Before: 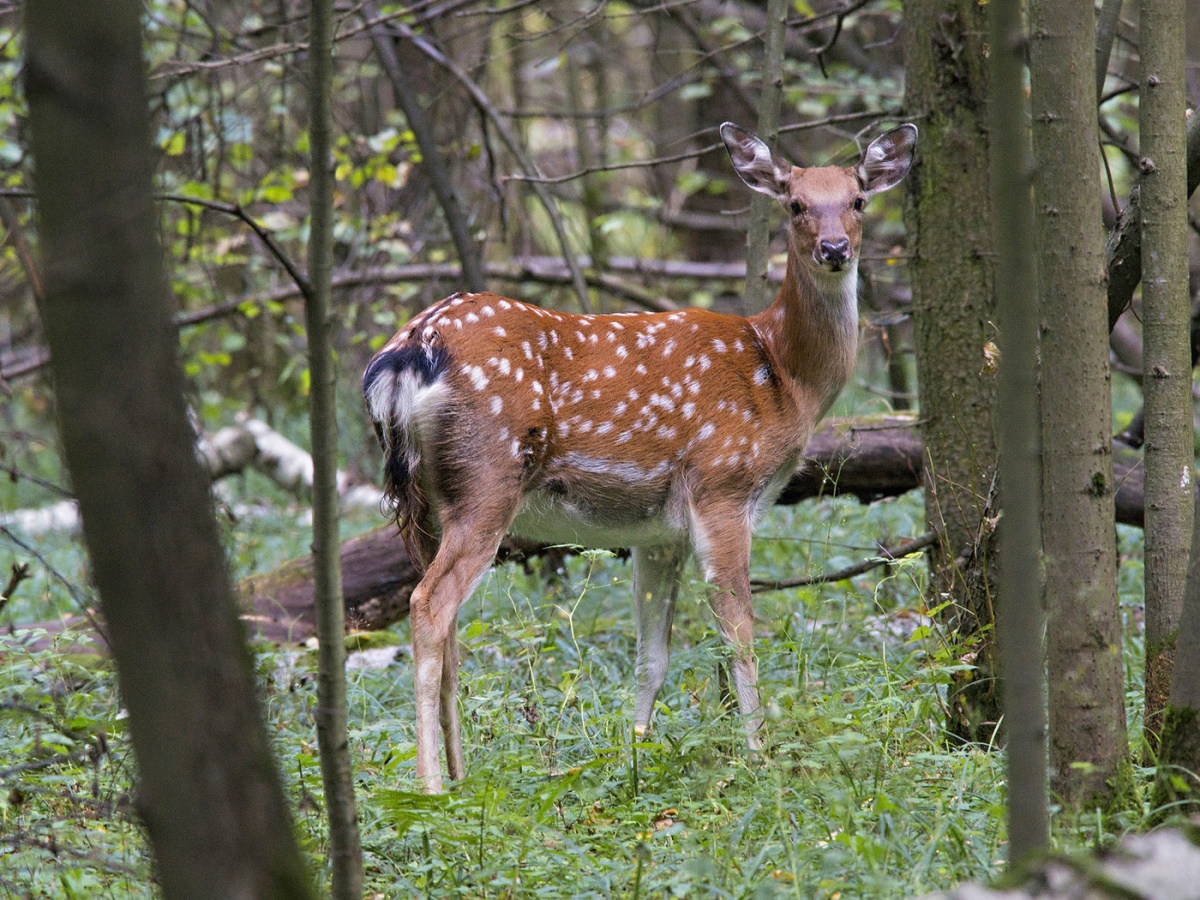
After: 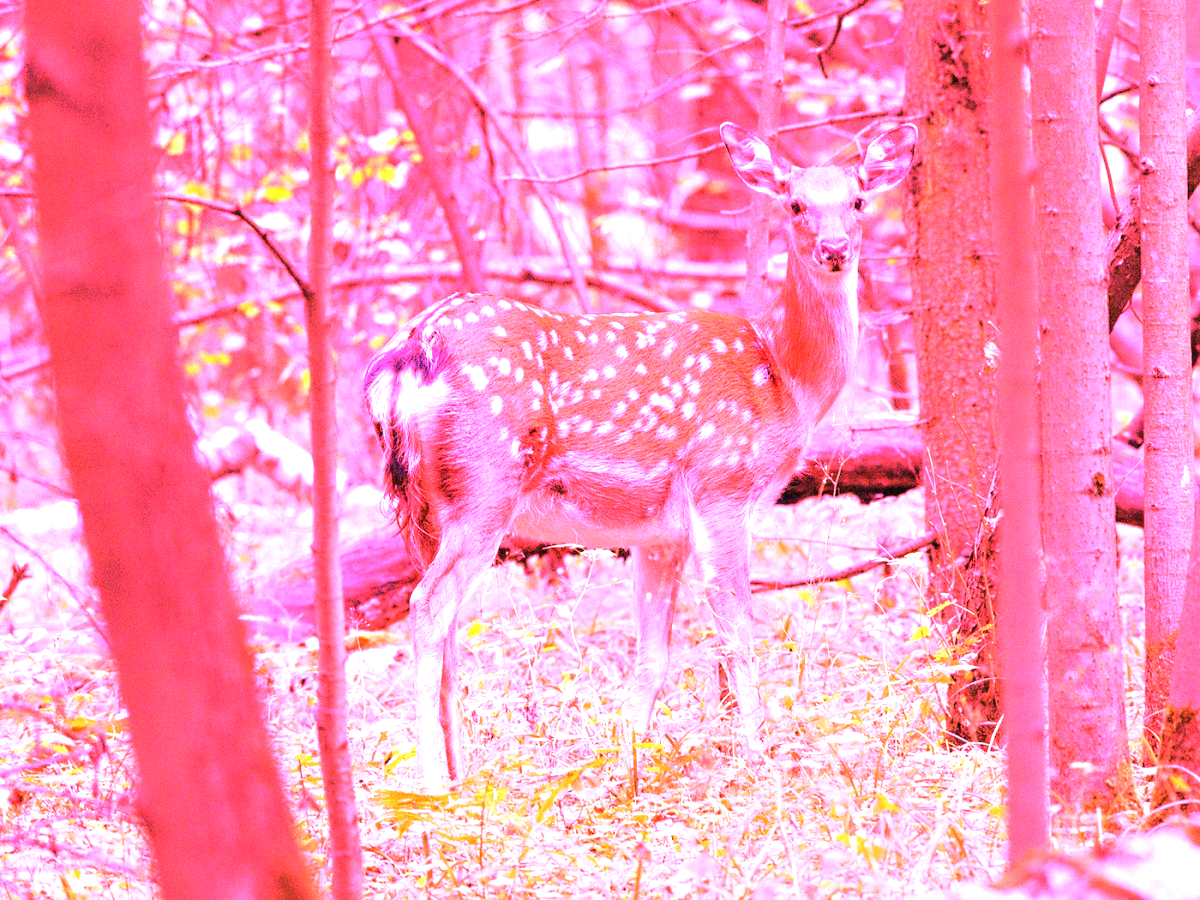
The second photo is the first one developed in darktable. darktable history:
white balance: red 4.26, blue 1.802
exposure: black level correction 0, exposure 1.198 EV, compensate exposure bias true, compensate highlight preservation false
